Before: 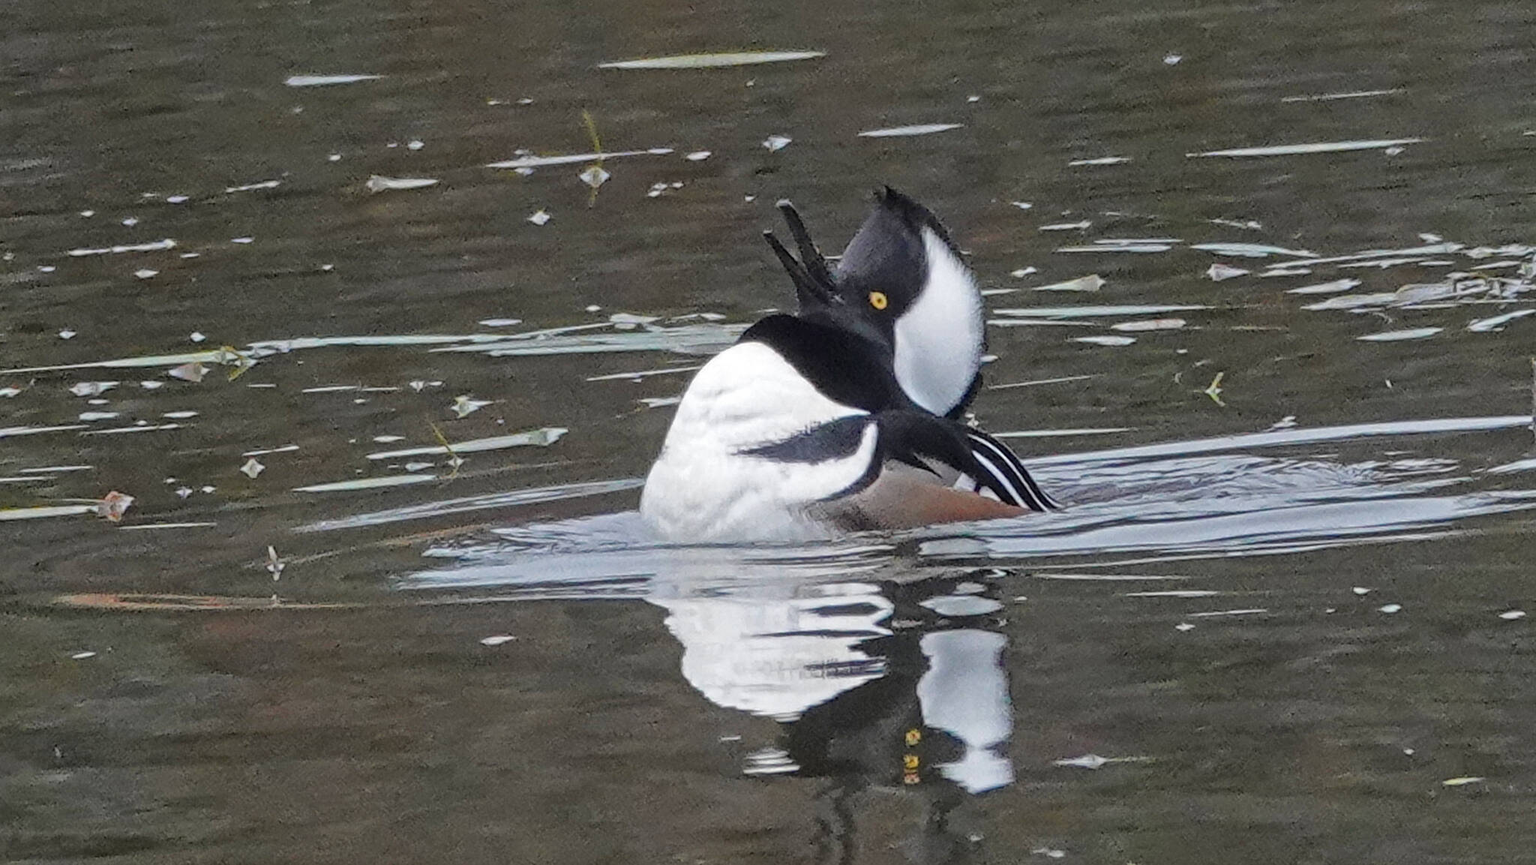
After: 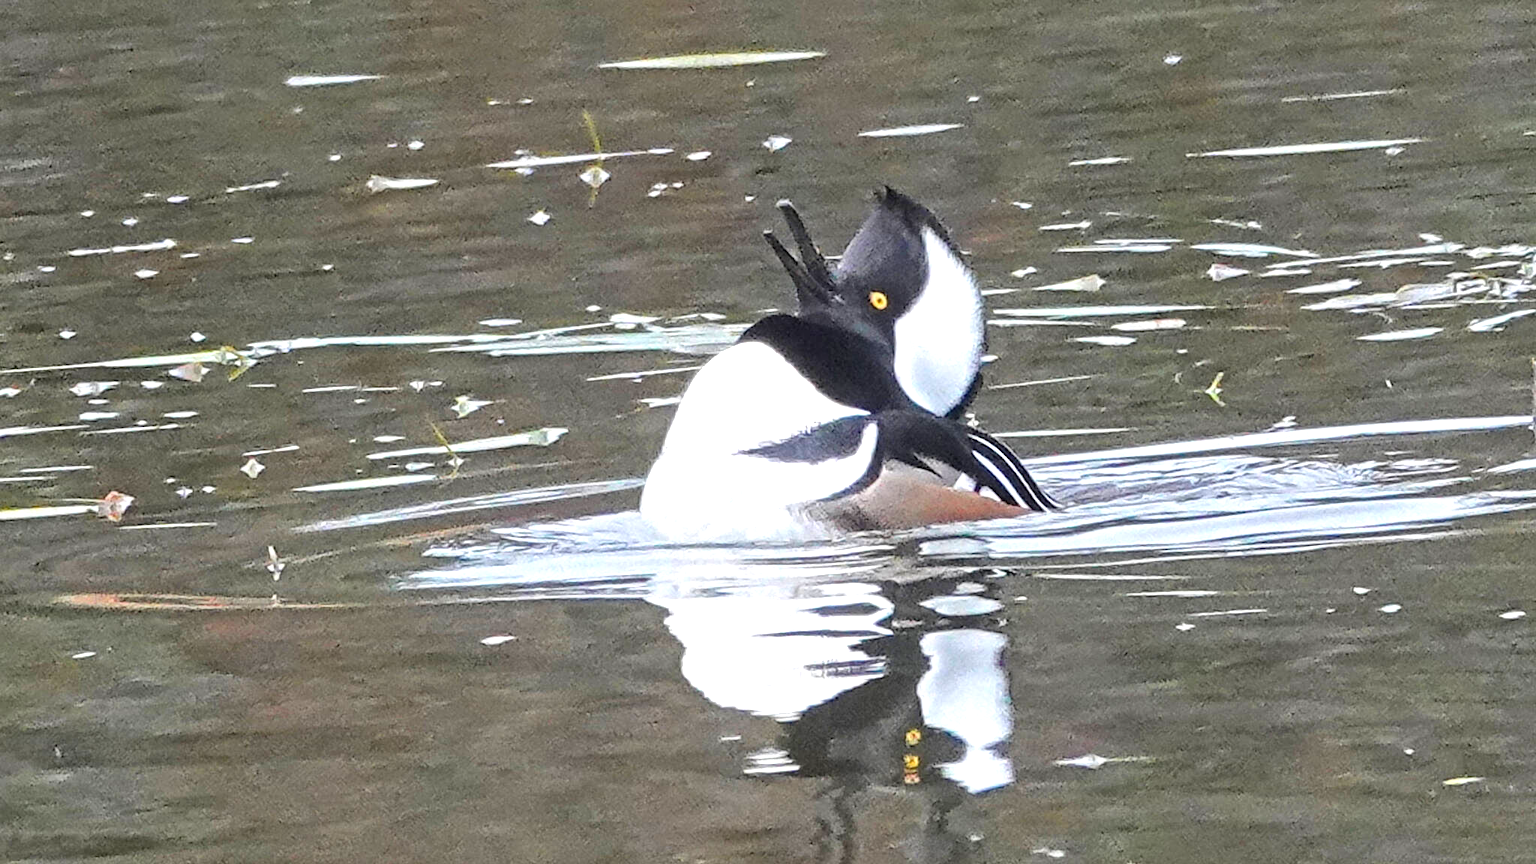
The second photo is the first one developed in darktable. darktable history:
color balance rgb: linear chroma grading › global chroma -0.67%, saturation formula JzAzBz (2021)
exposure: exposure 1.16 EV, compensate exposure bias true, compensate highlight preservation false
color correction: saturation 1.11
